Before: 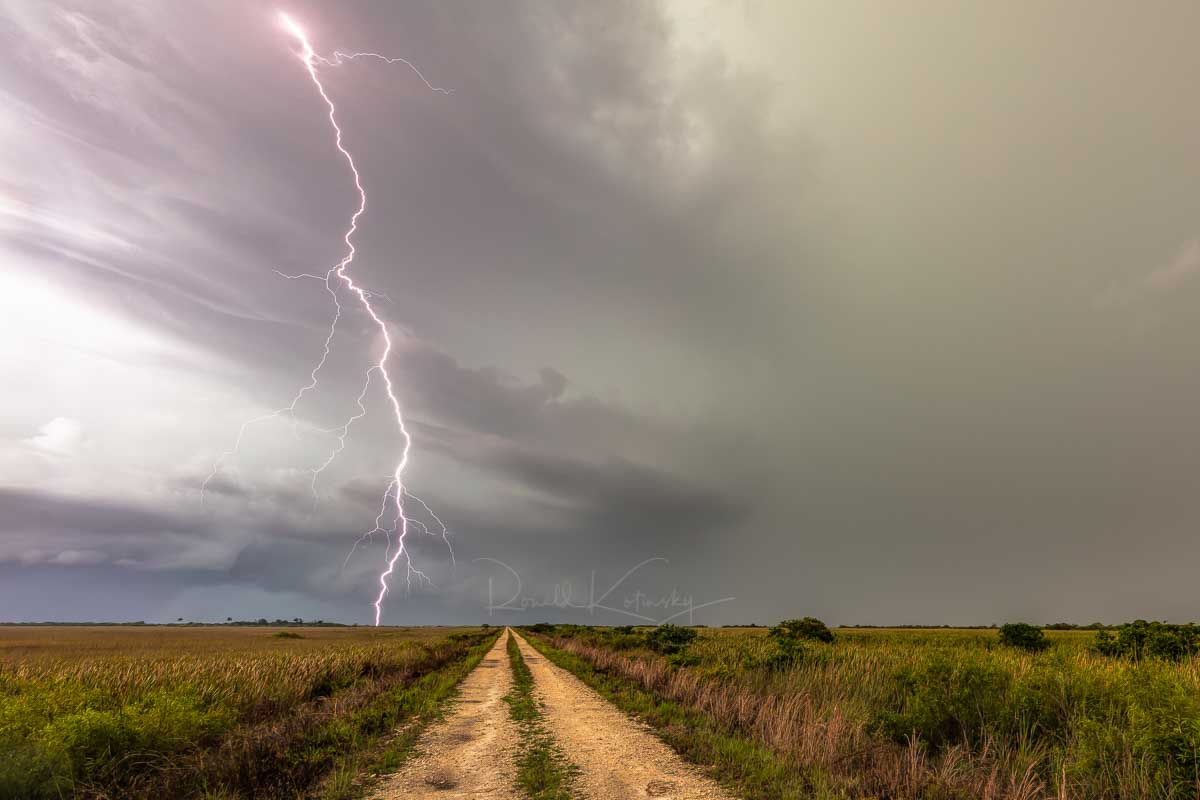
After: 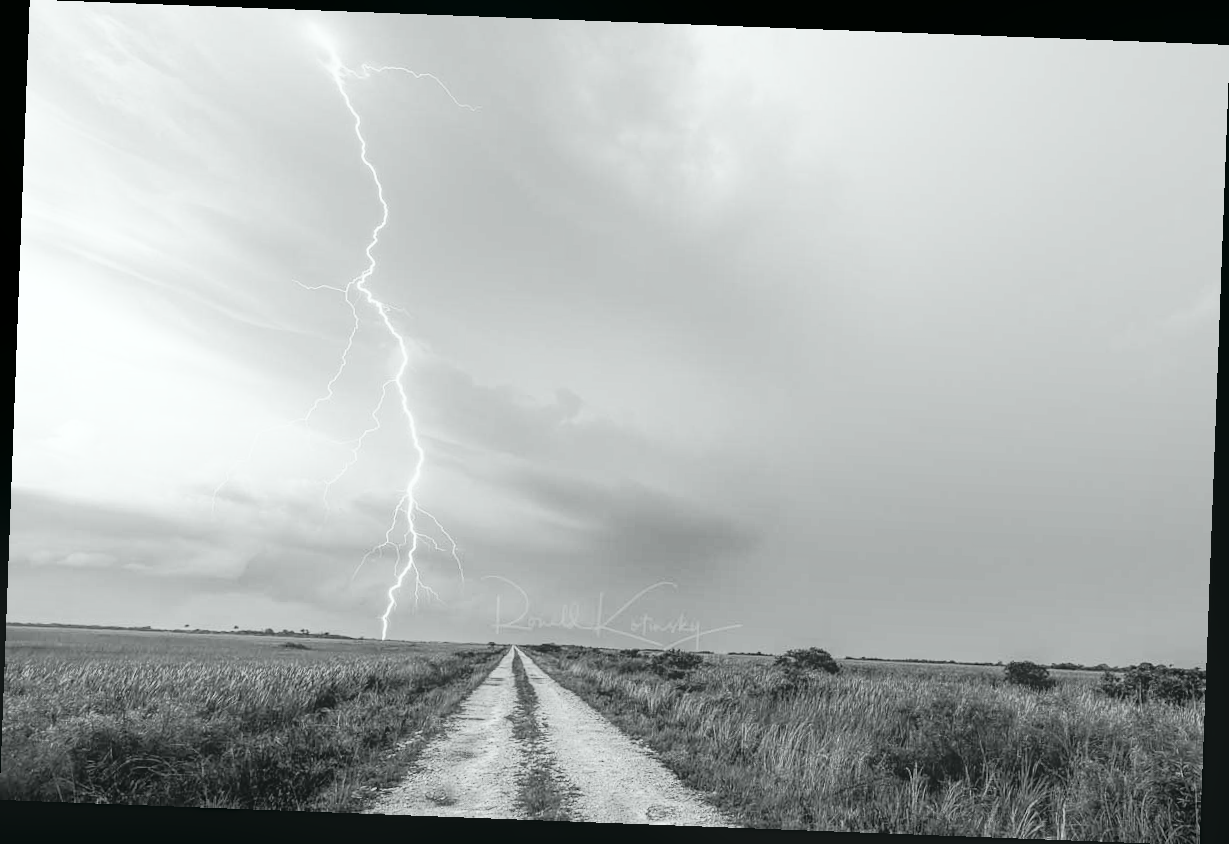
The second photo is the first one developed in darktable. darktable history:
color calibration: output gray [0.23, 0.37, 0.4, 0], gray › normalize channels true, illuminant same as pipeline (D50), adaptation XYZ, x 0.346, y 0.359, gamut compression 0
tone curve: curves: ch0 [(0, 0) (0.114, 0.083) (0.303, 0.285) (0.447, 0.51) (0.602, 0.697) (0.772, 0.866) (0.999, 0.978)]; ch1 [(0, 0) (0.389, 0.352) (0.458, 0.433) (0.486, 0.474) (0.509, 0.505) (0.535, 0.528) (0.57, 0.579) (0.696, 0.706) (1, 1)]; ch2 [(0, 0) (0.369, 0.388) (0.449, 0.431) (0.501, 0.5) (0.528, 0.527) (0.589, 0.608) (0.697, 0.721) (1, 1)], color space Lab, independent channels, preserve colors none
contrast equalizer: y [[0.439, 0.44, 0.442, 0.457, 0.493, 0.498], [0.5 ×6], [0.5 ×6], [0 ×6], [0 ×6]]
rotate and perspective: rotation 2.17°, automatic cropping off
levels: levels [0, 0.478, 1]
global tonemap: drago (0.7, 100)
